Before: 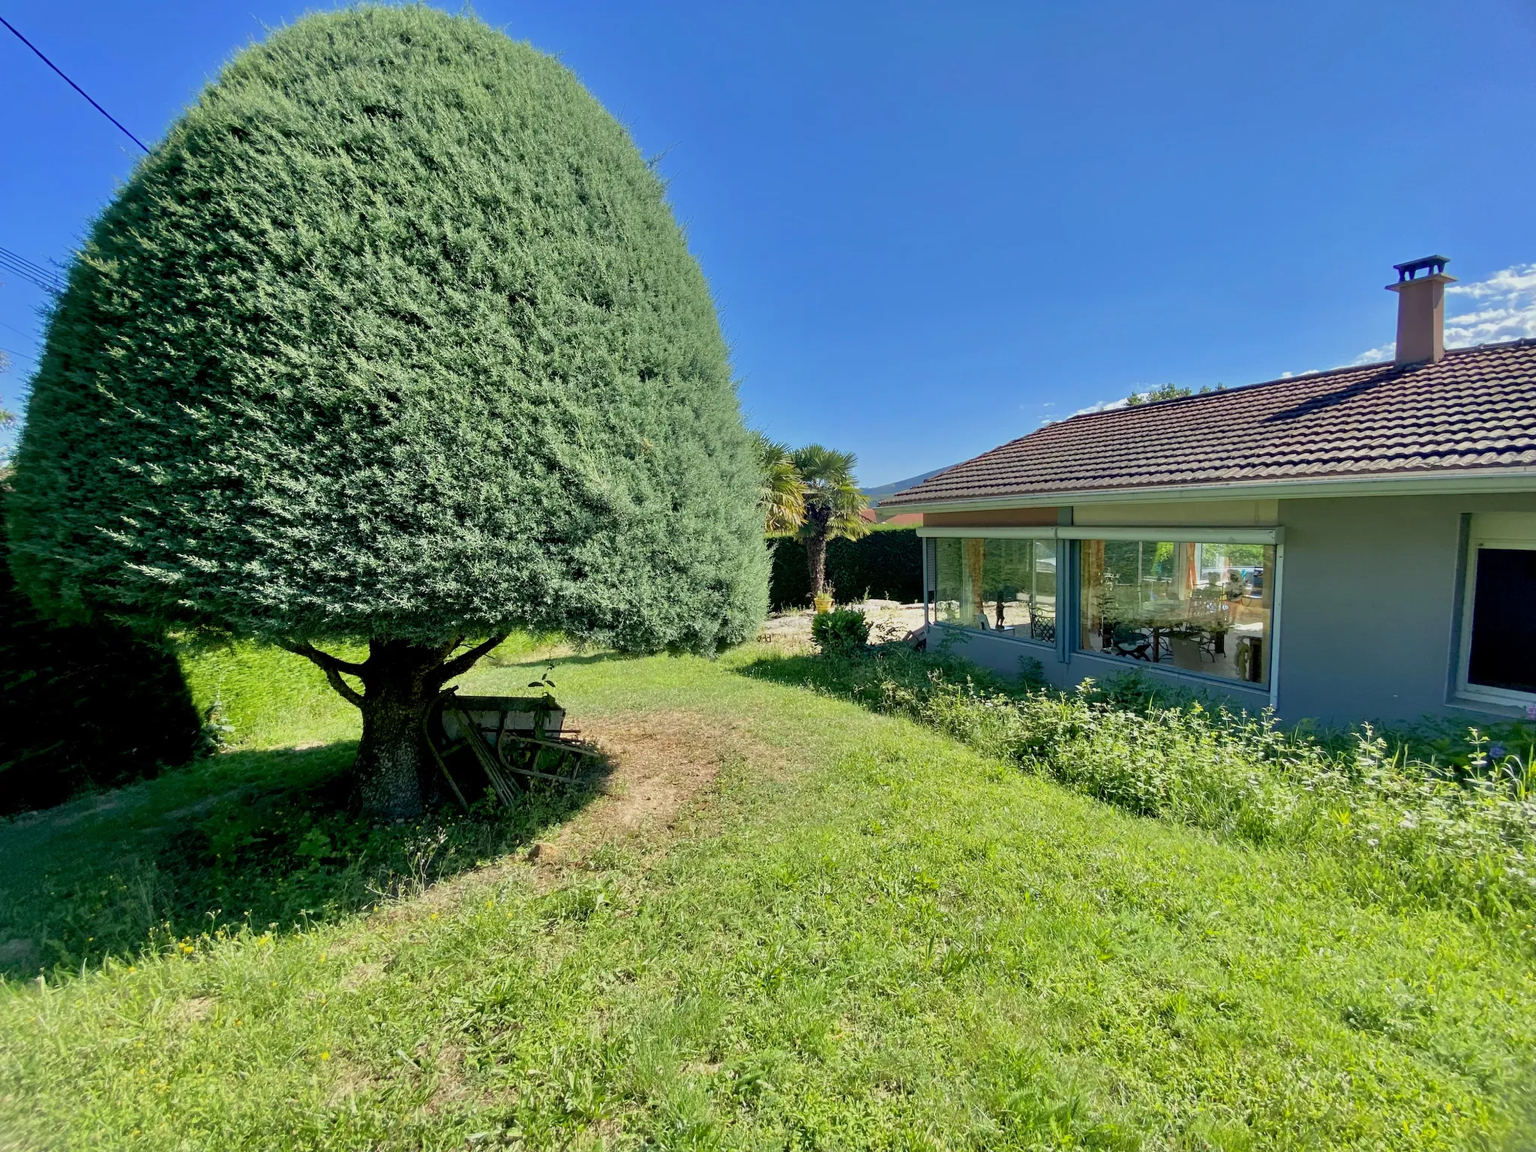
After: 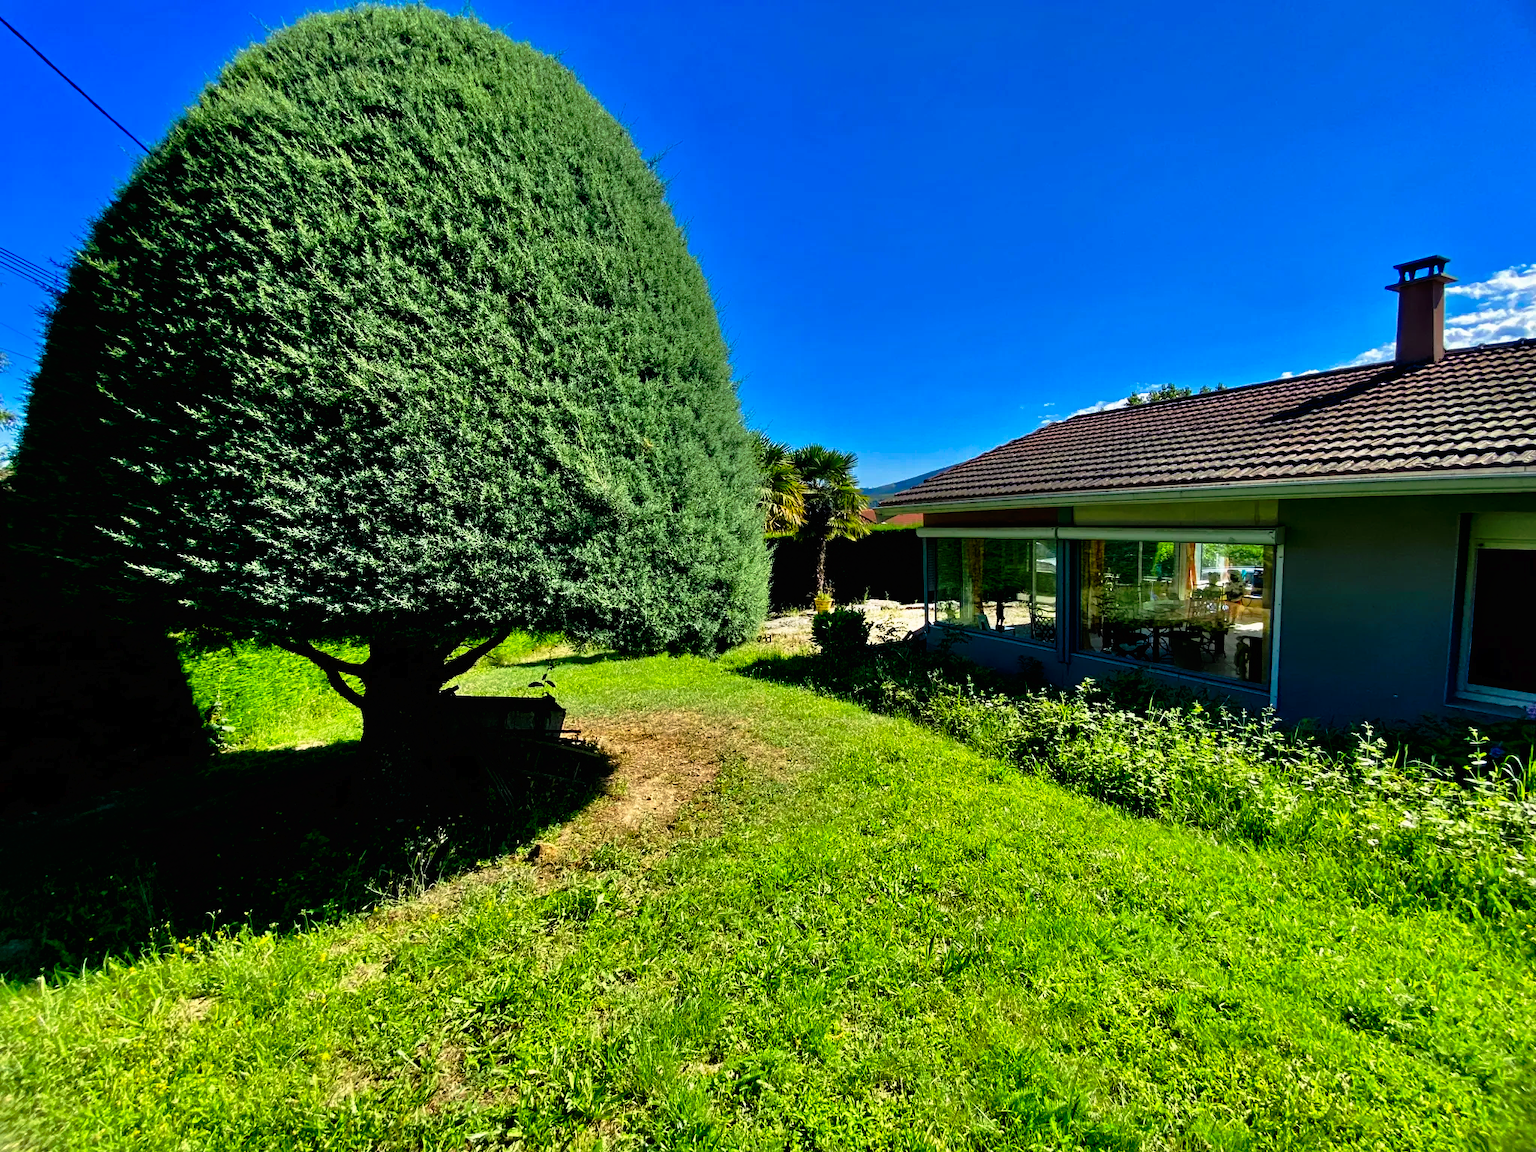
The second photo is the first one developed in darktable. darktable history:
tone curve: curves: ch0 [(0, 0) (0.003, 0.008) (0.011, 0.008) (0.025, 0.008) (0.044, 0.008) (0.069, 0.006) (0.1, 0.006) (0.136, 0.006) (0.177, 0.008) (0.224, 0.012) (0.277, 0.026) (0.335, 0.083) (0.399, 0.165) (0.468, 0.292) (0.543, 0.416) (0.623, 0.535) (0.709, 0.692) (0.801, 0.853) (0.898, 0.981) (1, 1)], preserve colors none
local contrast: mode bilateral grid, contrast 15, coarseness 36, detail 105%, midtone range 0.2
